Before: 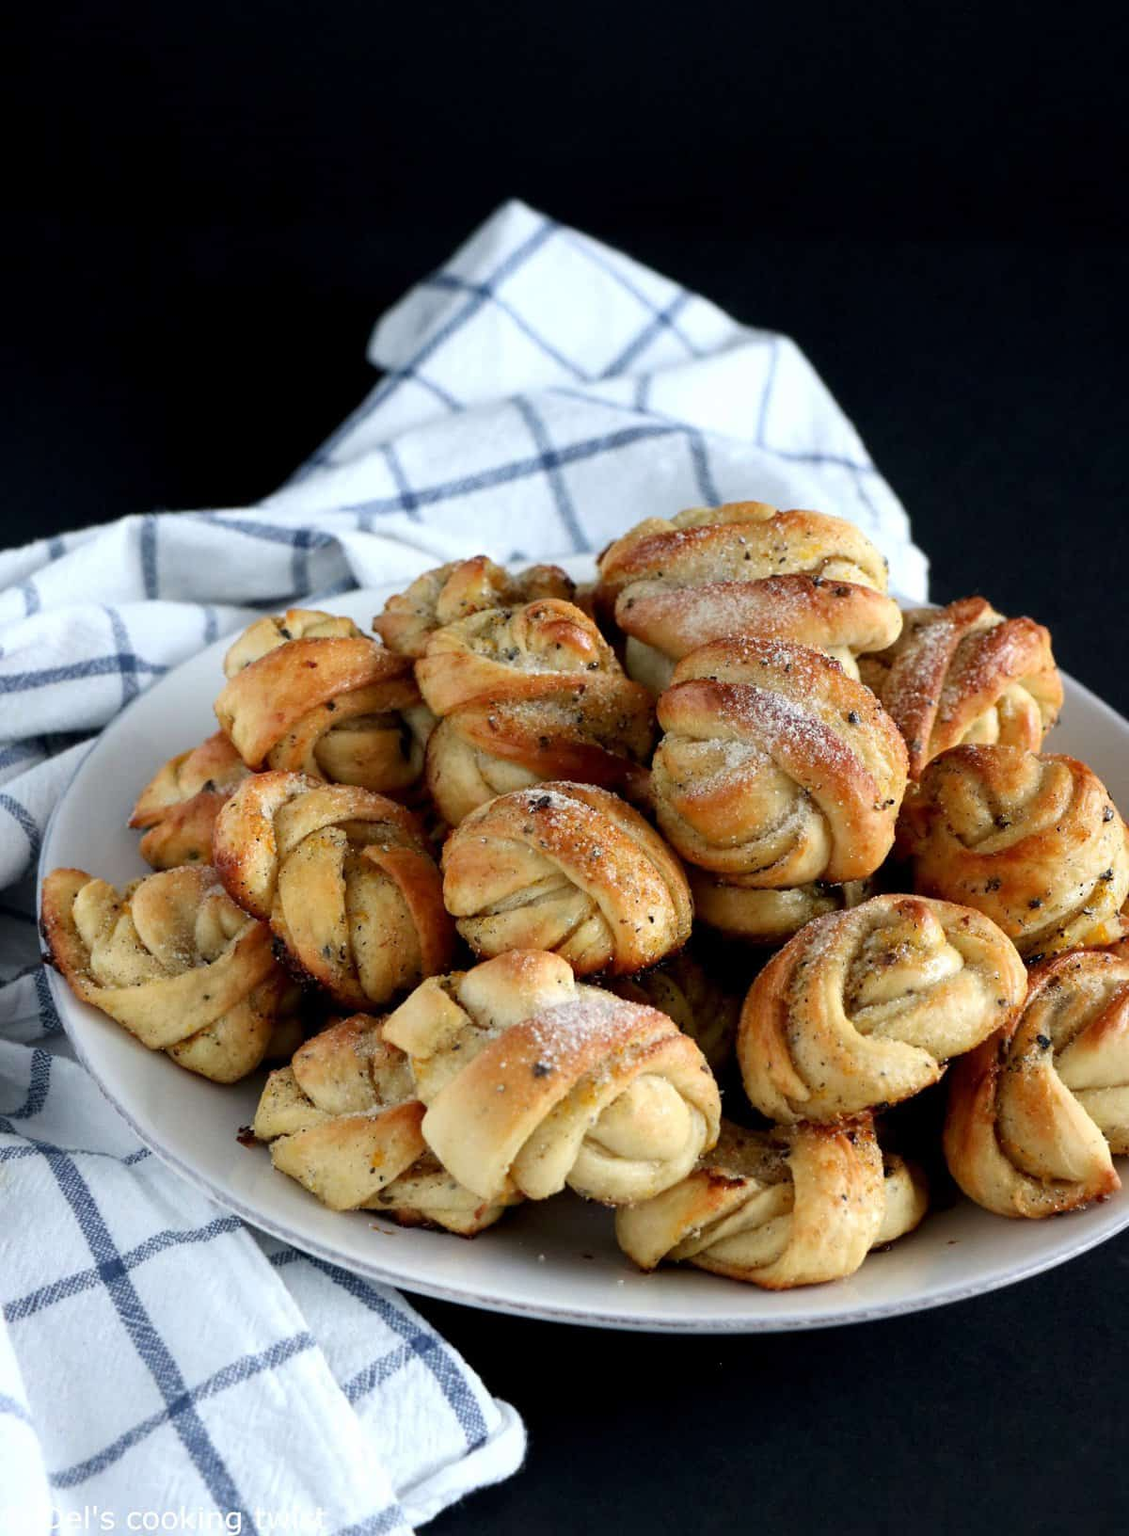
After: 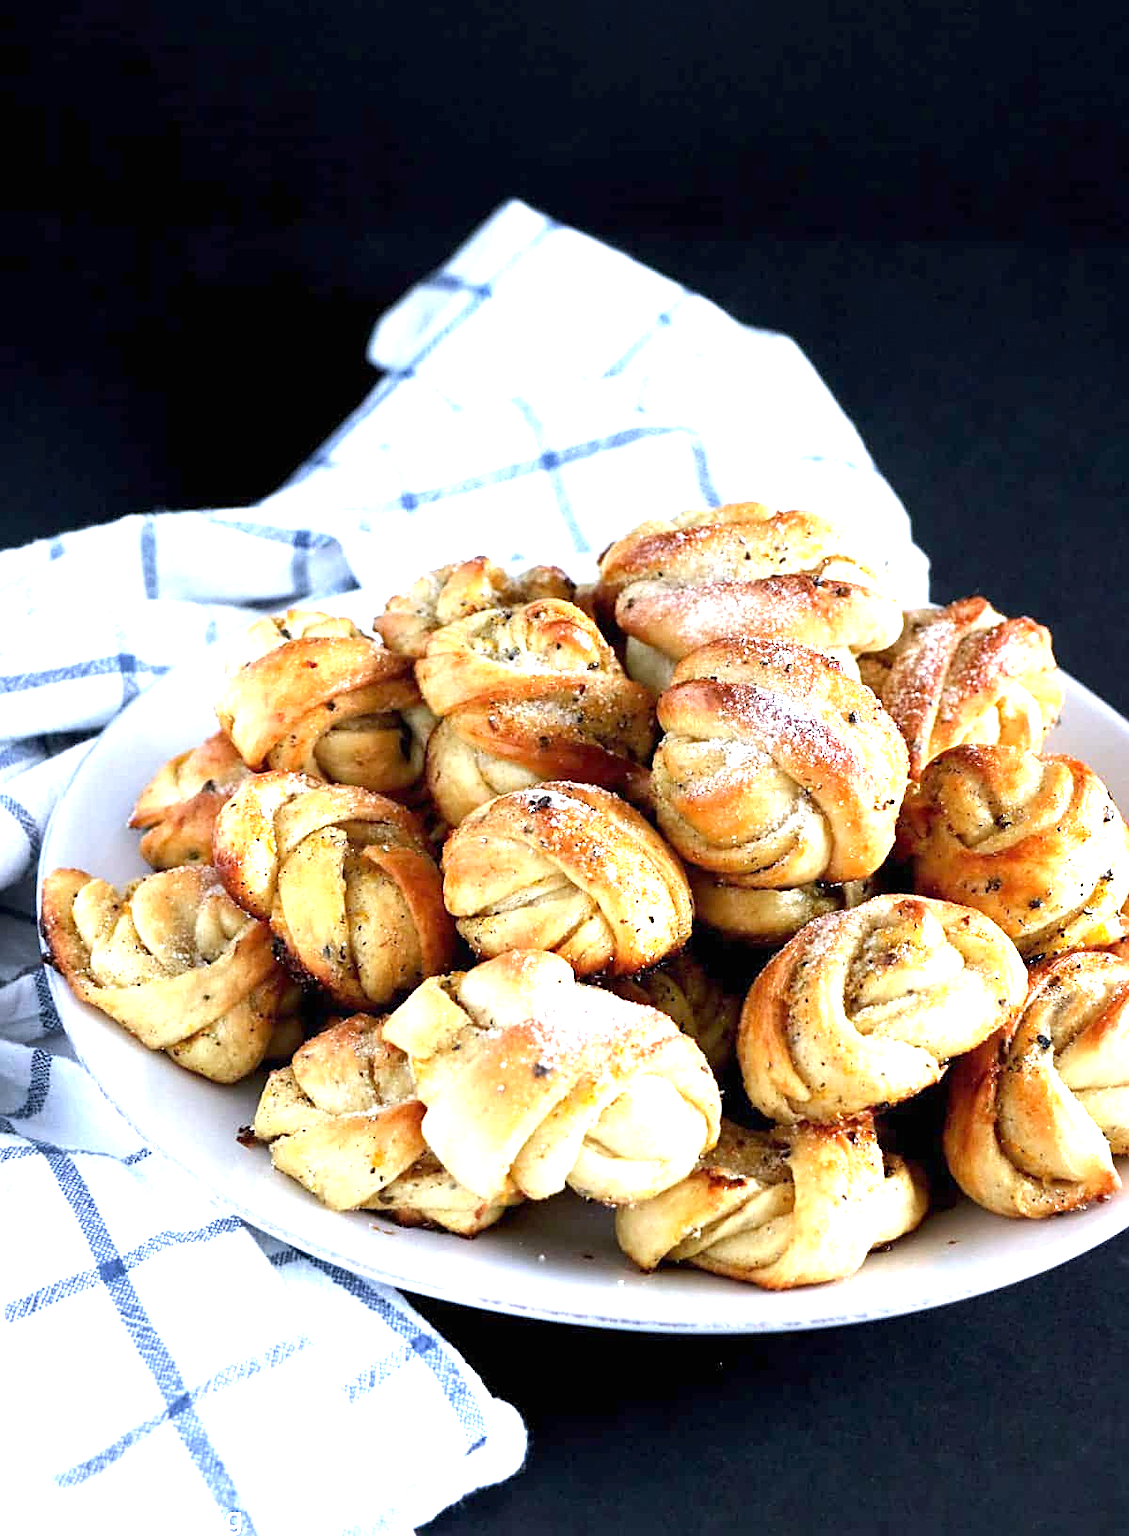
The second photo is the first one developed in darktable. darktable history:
exposure: black level correction 0, exposure 1.5 EV, compensate exposure bias true, compensate highlight preservation false
sharpen: on, module defaults
white balance: red 0.967, blue 1.119, emerald 0.756
